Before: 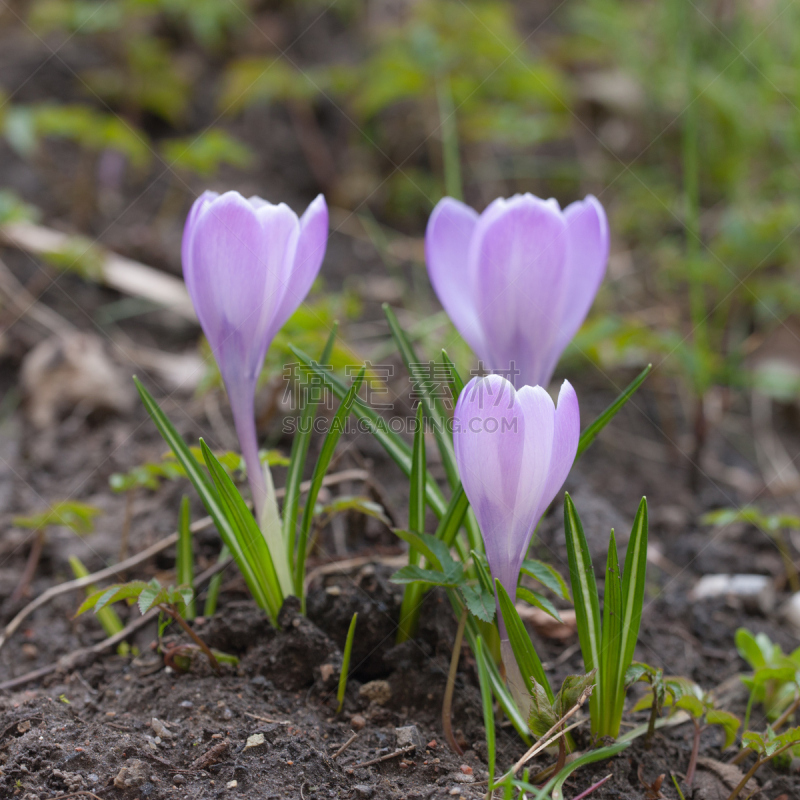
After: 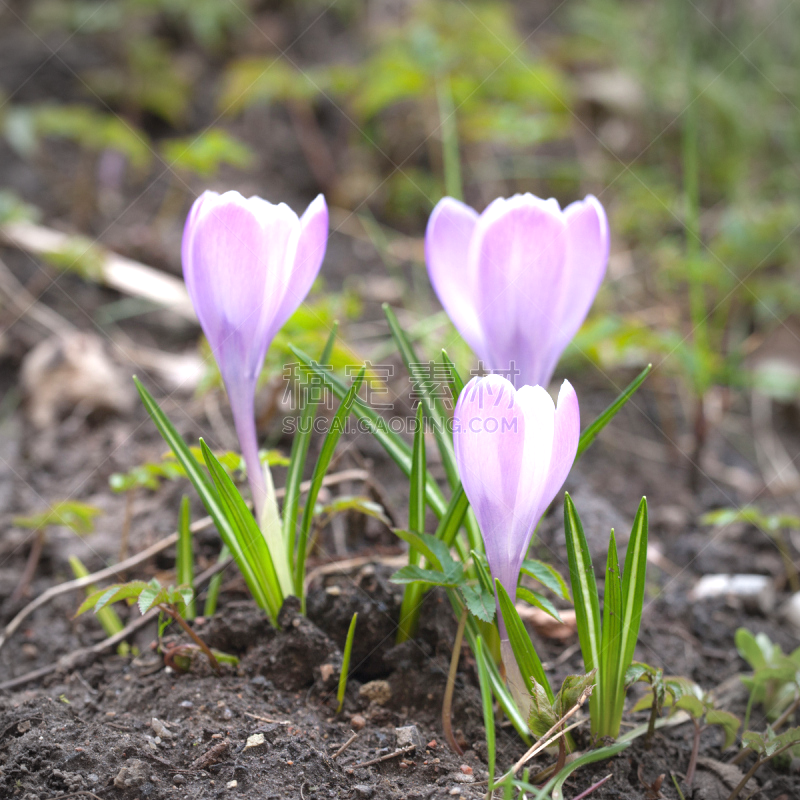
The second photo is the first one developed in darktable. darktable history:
vignetting: on, module defaults
exposure: black level correction 0, exposure 0.896 EV, compensate highlight preservation false
